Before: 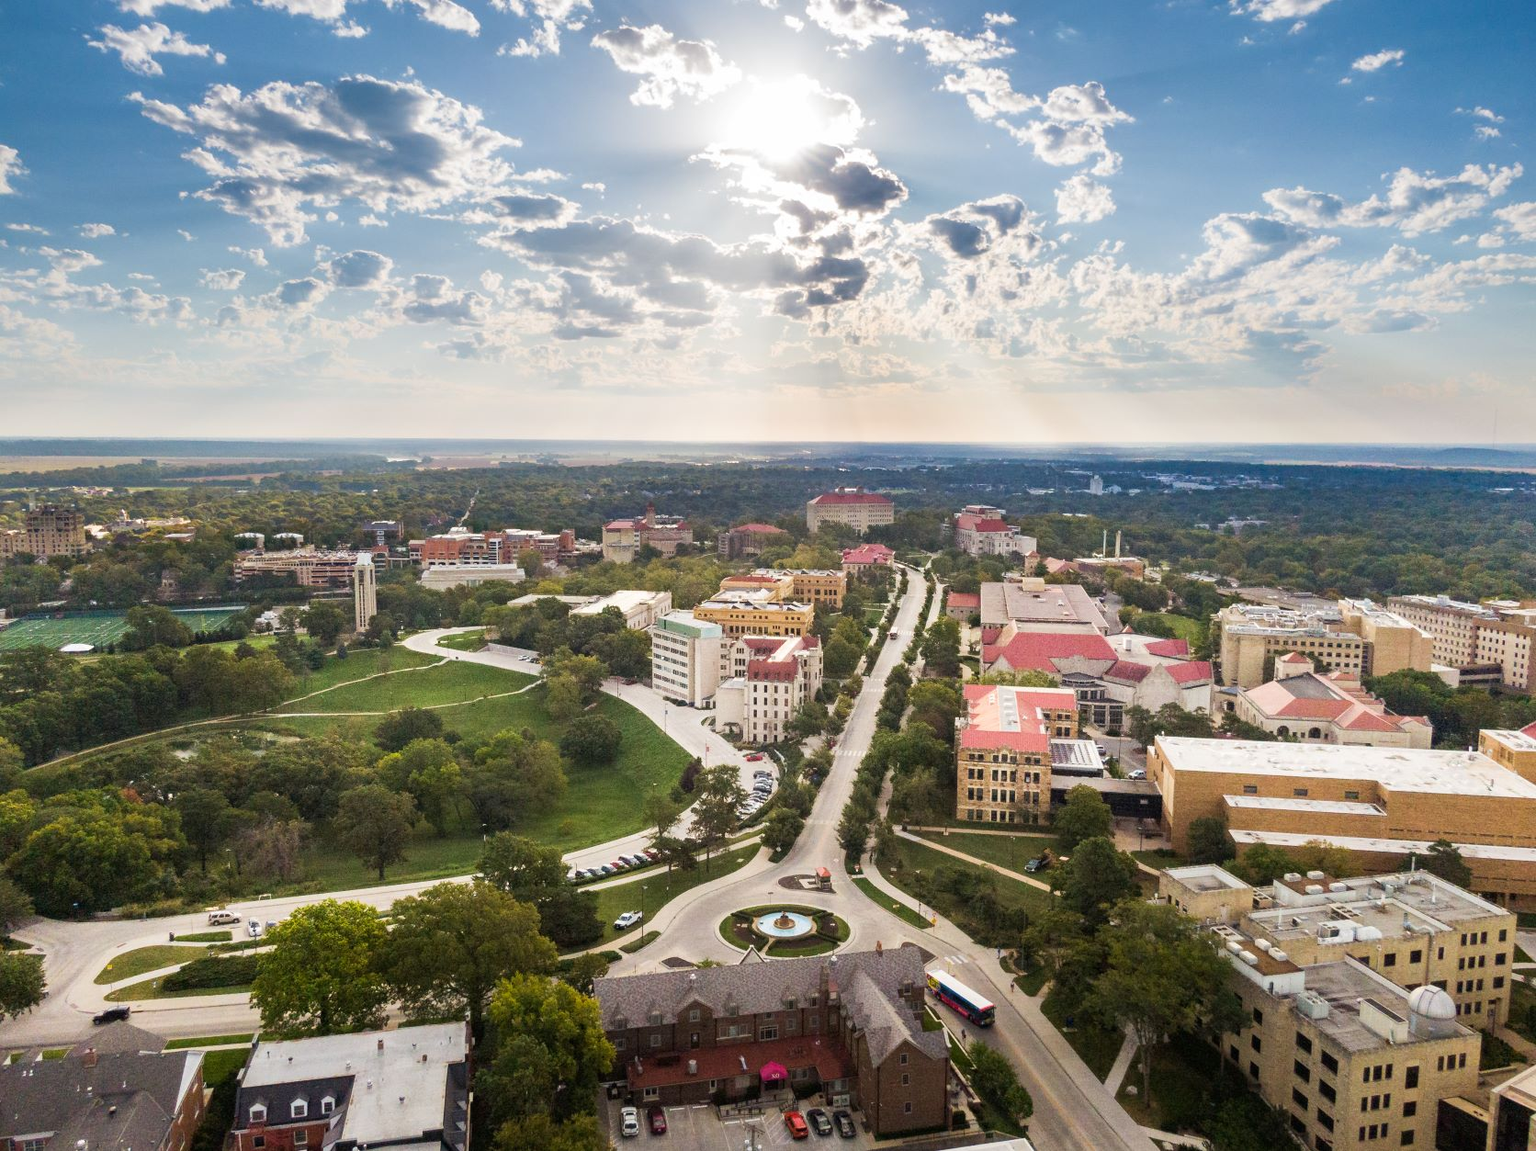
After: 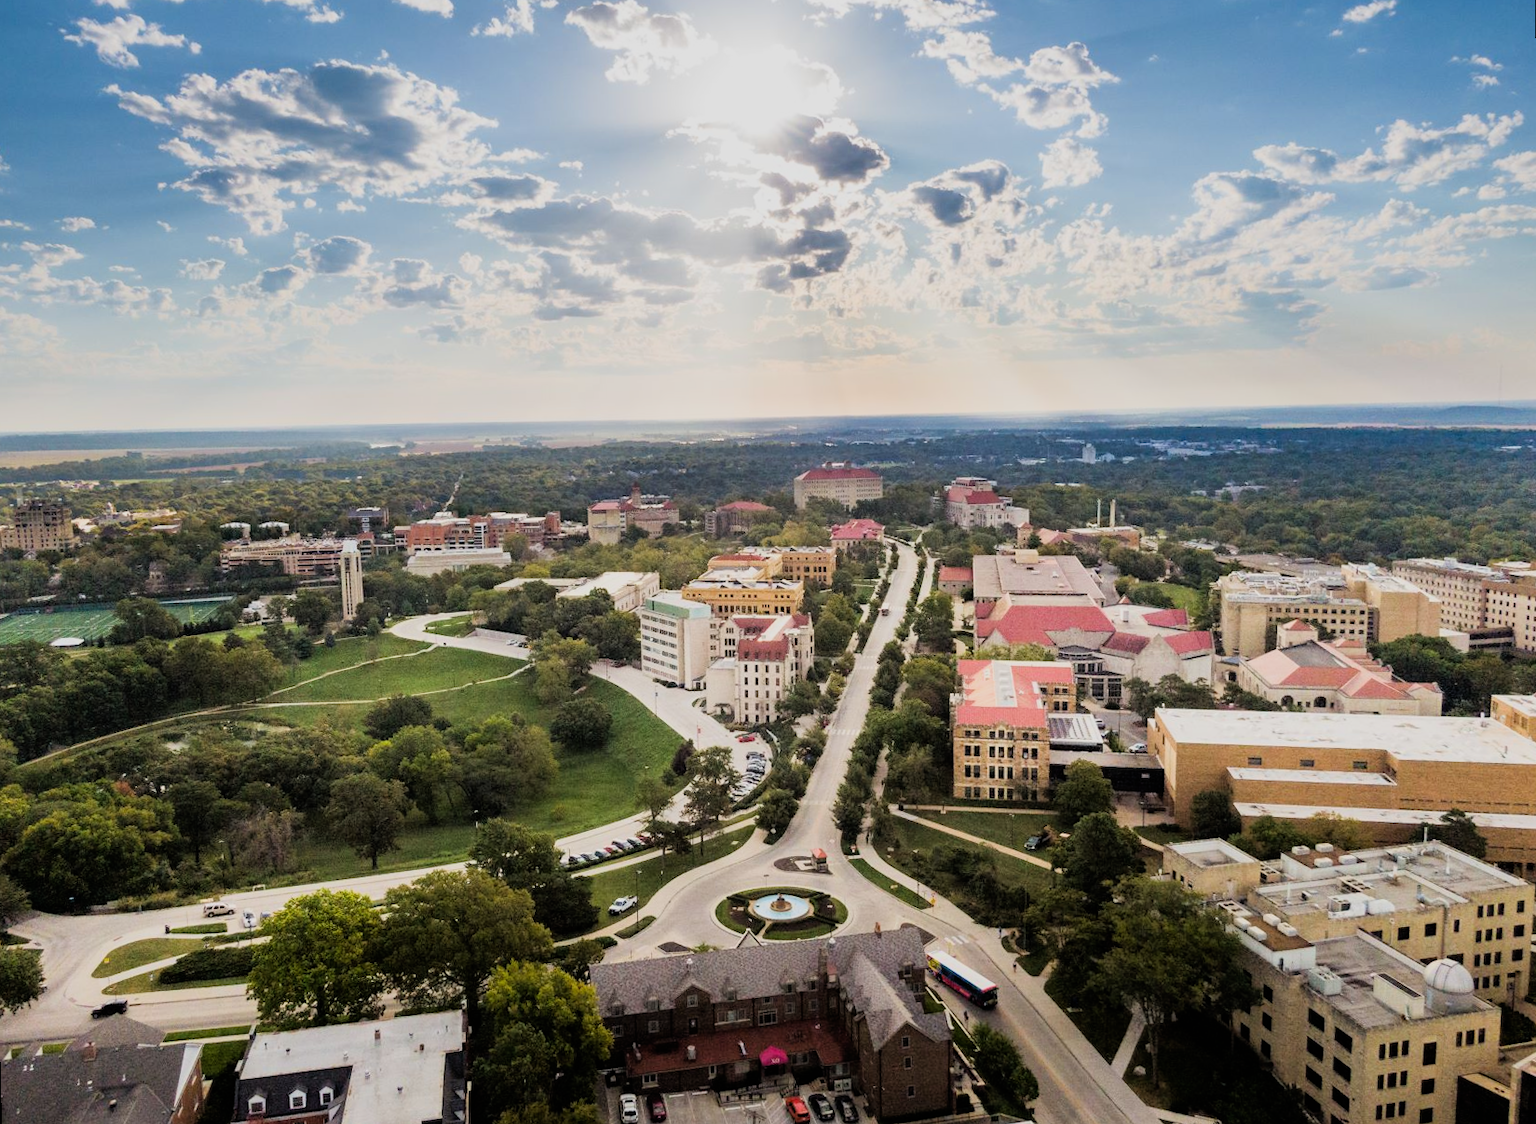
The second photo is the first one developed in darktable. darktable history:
filmic rgb: black relative exposure -7.75 EV, white relative exposure 4.4 EV, threshold 3 EV, hardness 3.76, latitude 50%, contrast 1.1, color science v5 (2021), contrast in shadows safe, contrast in highlights safe, enable highlight reconstruction true
rotate and perspective: rotation -1.32°, lens shift (horizontal) -0.031, crop left 0.015, crop right 0.985, crop top 0.047, crop bottom 0.982
